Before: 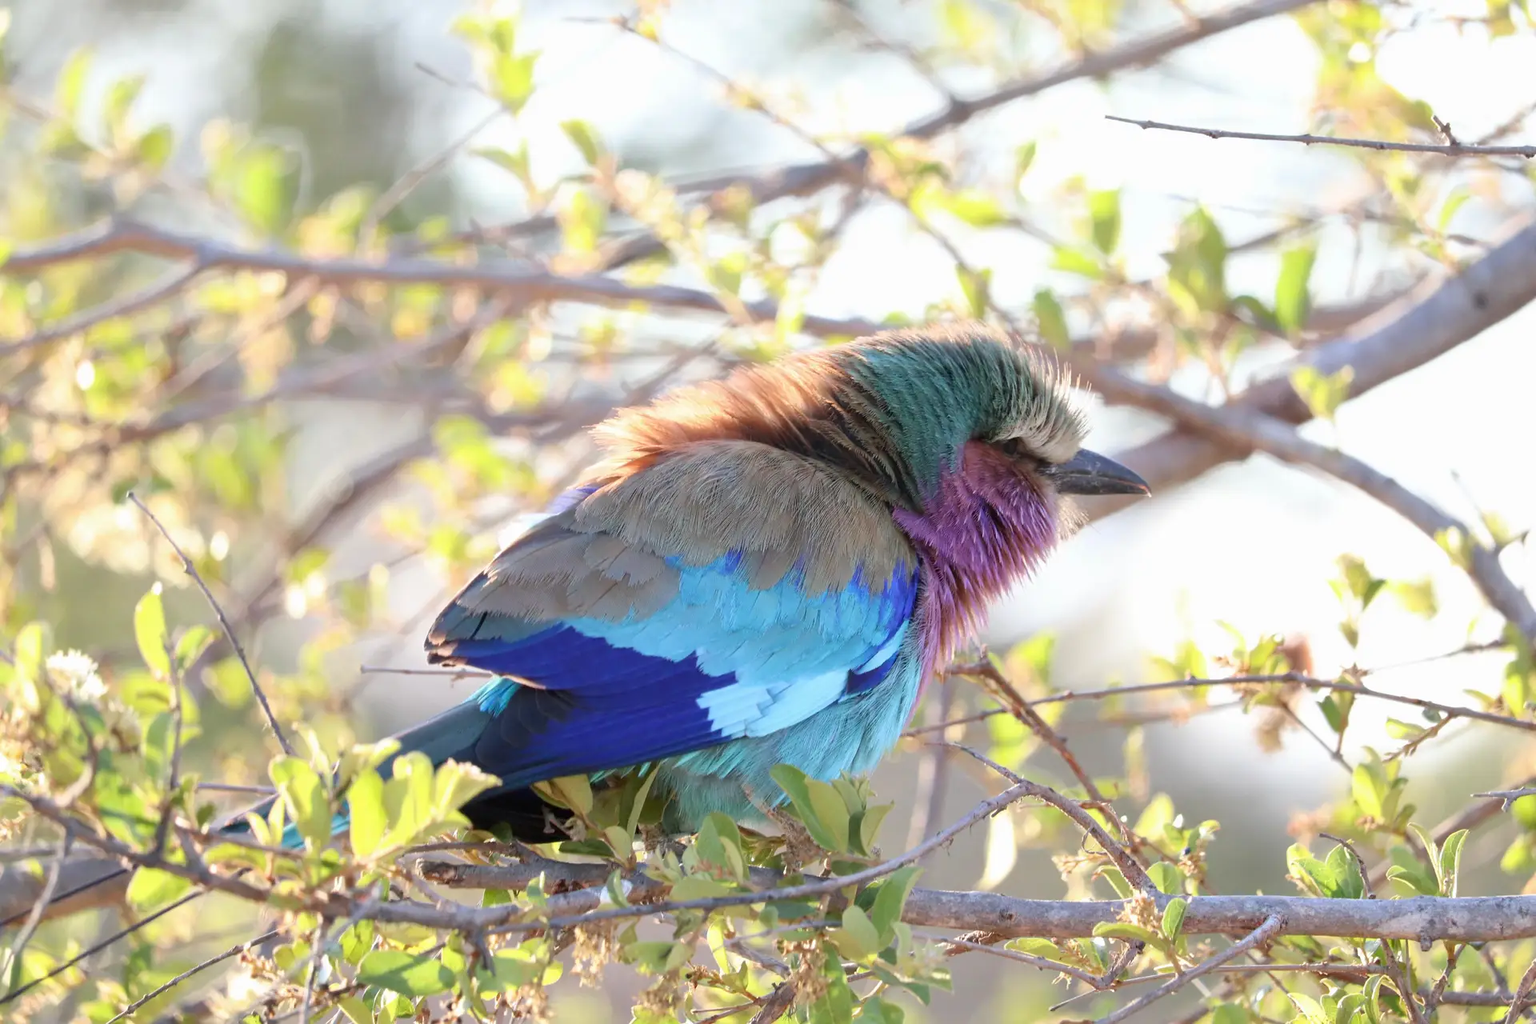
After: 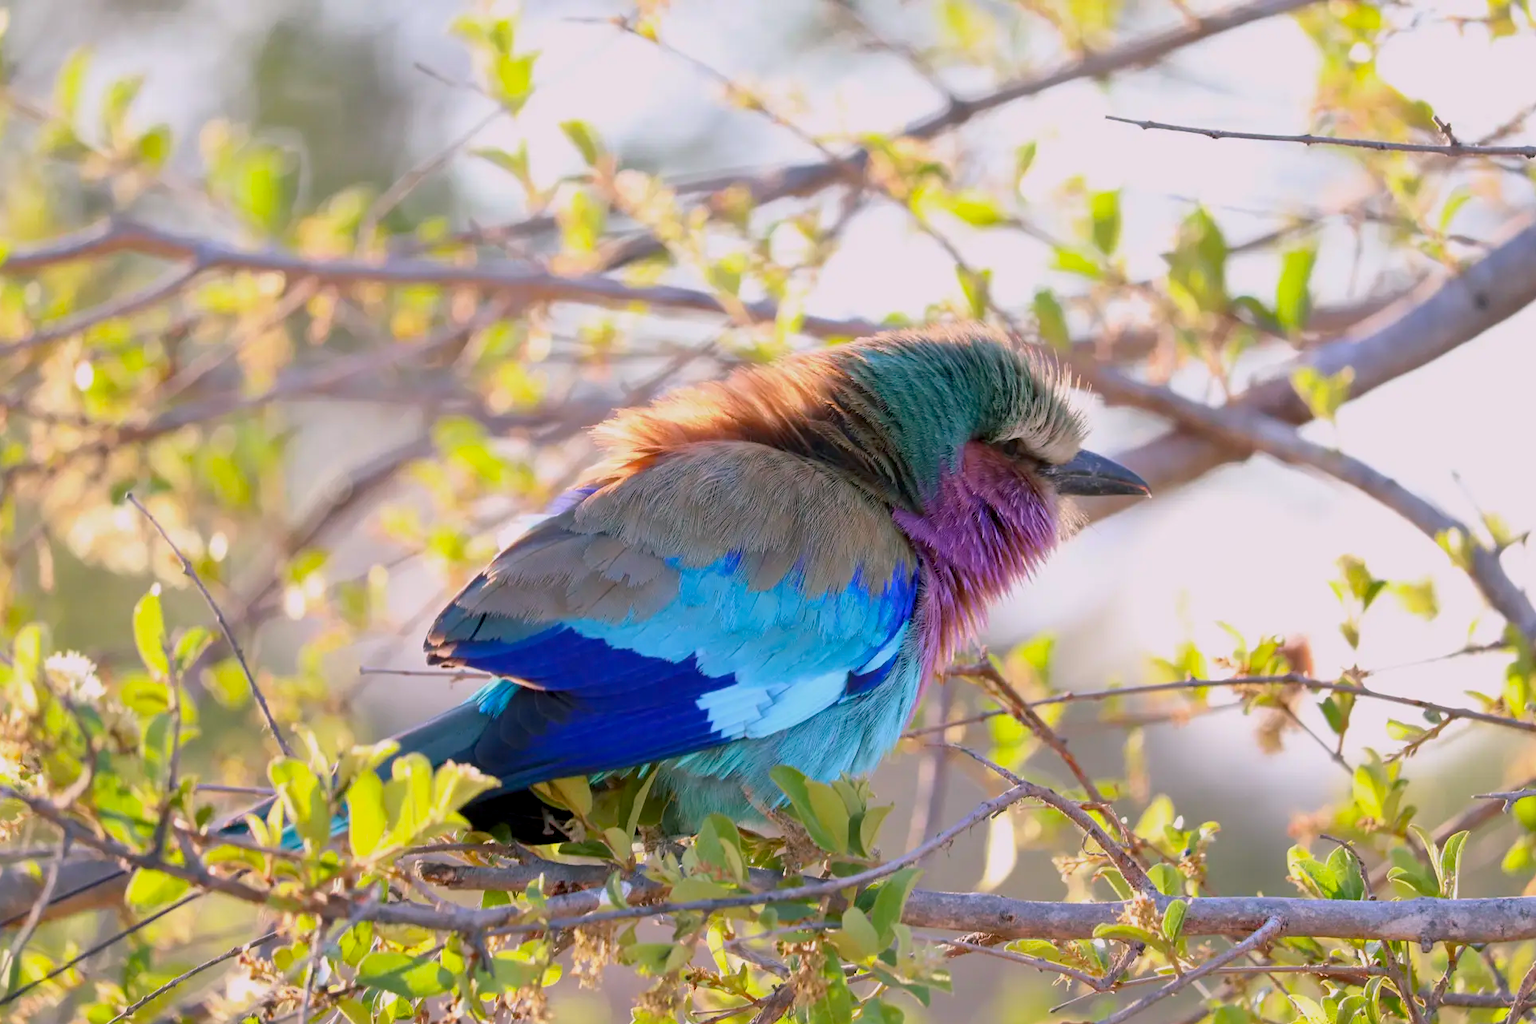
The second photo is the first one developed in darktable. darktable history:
shadows and highlights: radius 121.13, shadows 21.4, white point adjustment -9.72, highlights -14.39, soften with gaussian
color balance rgb: shadows lift › chroma 2%, shadows lift › hue 217.2°, power › chroma 0.25%, power › hue 60°, highlights gain › chroma 1.5%, highlights gain › hue 309.6°, global offset › luminance -0.5%, perceptual saturation grading › global saturation 15%, global vibrance 20%
crop and rotate: left 0.126%
